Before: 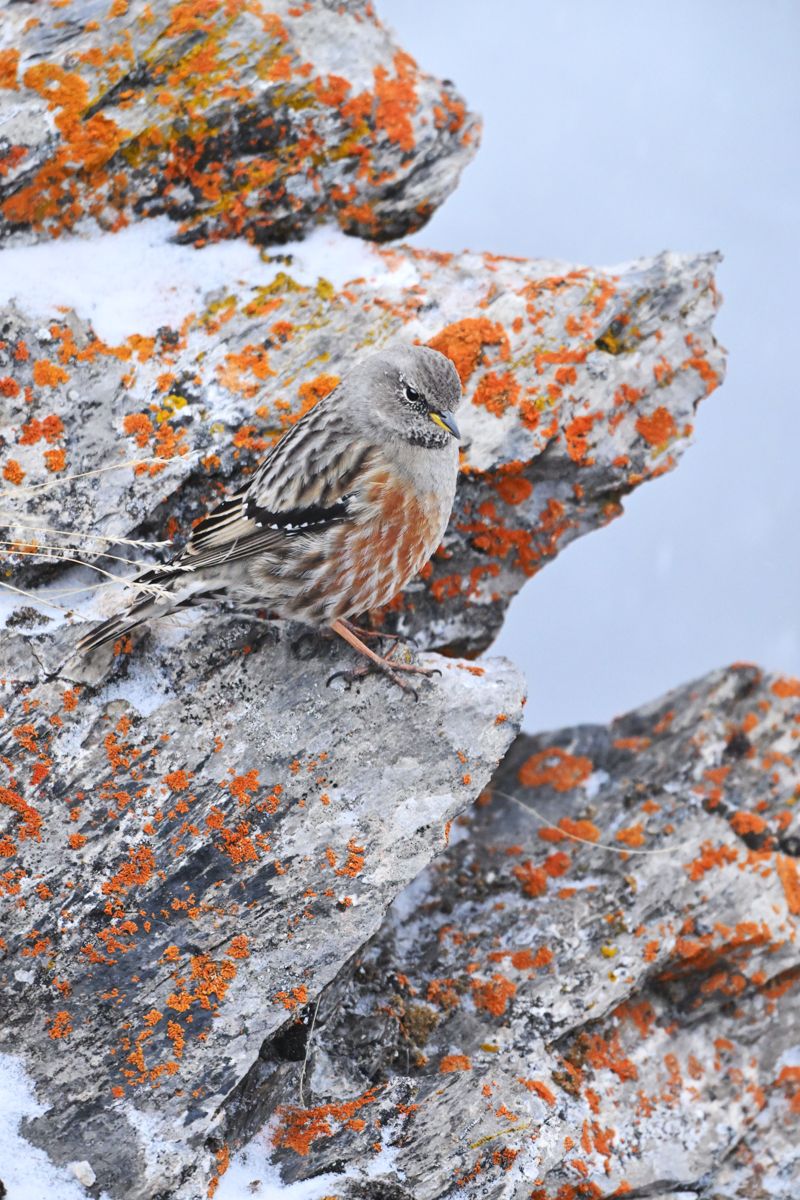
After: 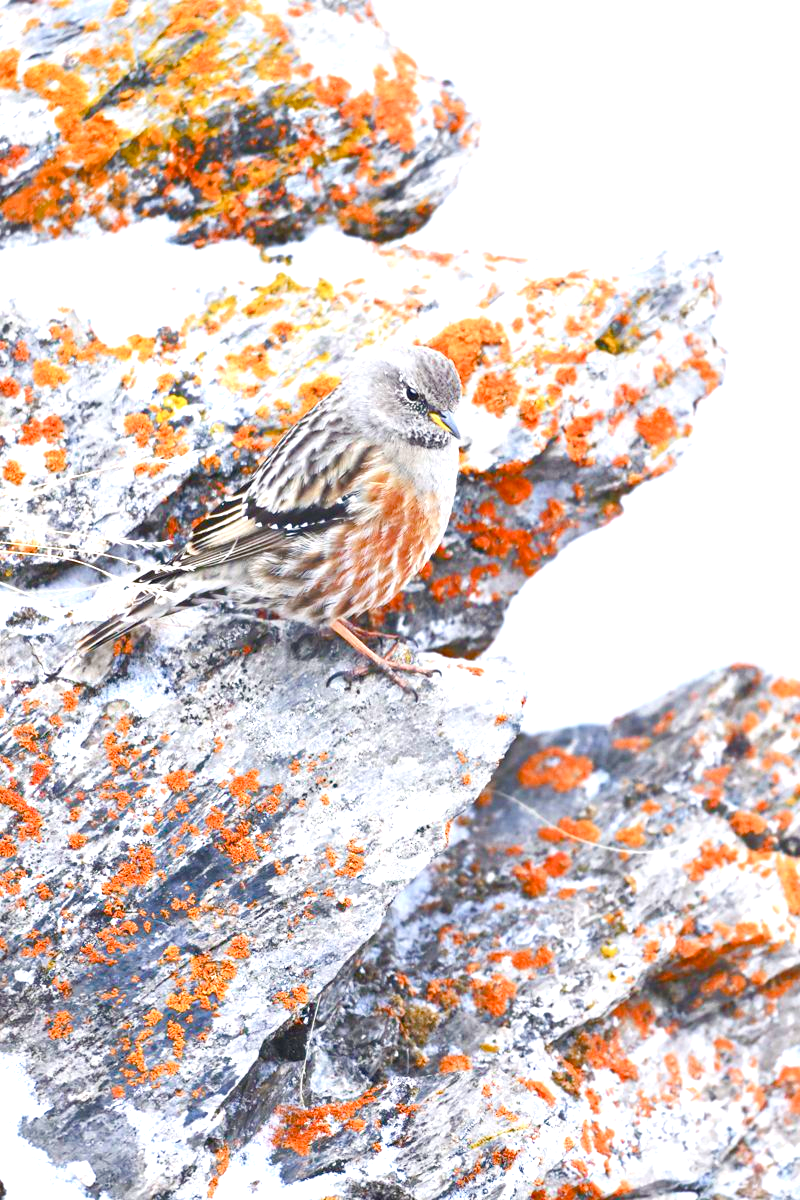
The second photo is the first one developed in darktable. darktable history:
exposure: black level correction 0, exposure 1.2 EV, compensate highlight preservation false
color balance rgb: global offset › luminance -0.5%, perceptual saturation grading › highlights -17.77%, perceptual saturation grading › mid-tones 33.1%, perceptual saturation grading › shadows 50.52%, perceptual brilliance grading › highlights 10.8%, perceptual brilliance grading › shadows -10.8%, global vibrance 24.22%, contrast -25%
velvia: strength 17%
